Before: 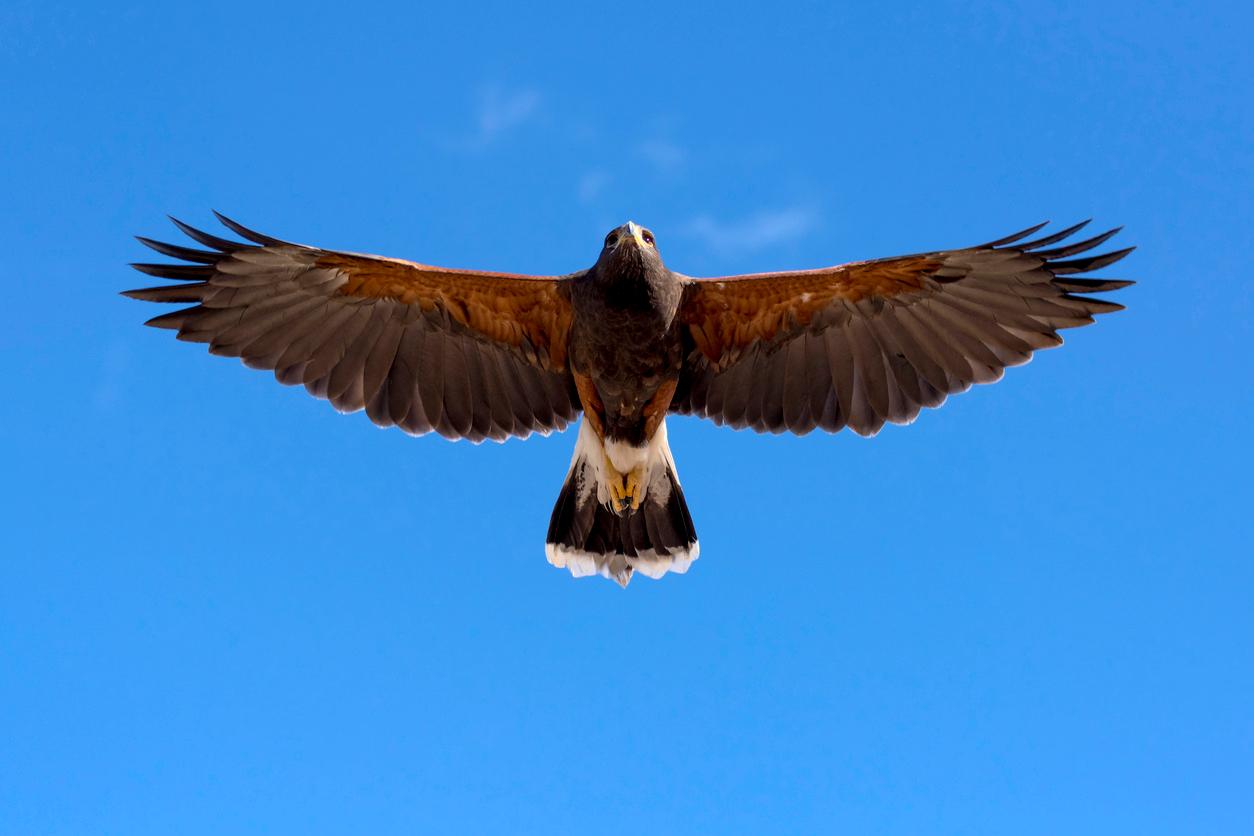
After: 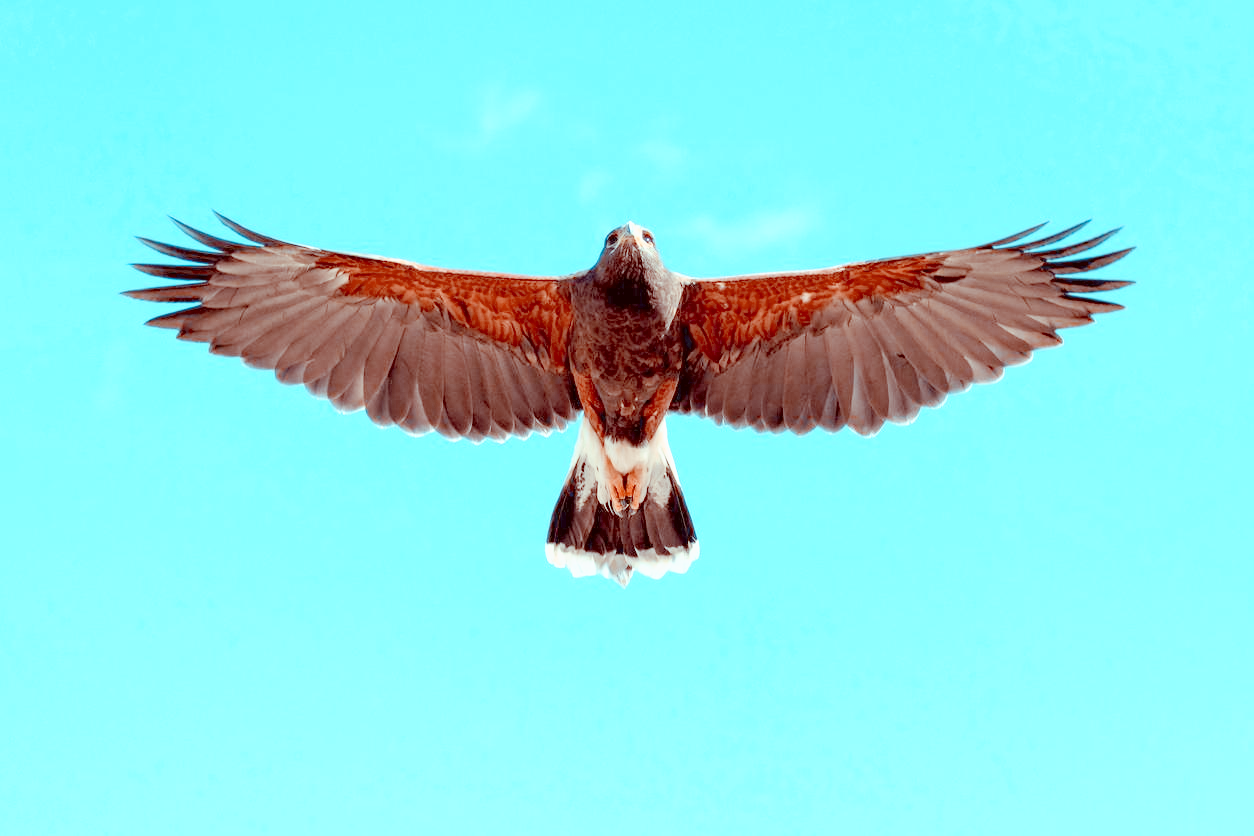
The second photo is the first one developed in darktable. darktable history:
tone curve: curves: ch0 [(0, 0) (0.003, 0.002) (0.011, 0.009) (0.025, 0.02) (0.044, 0.036) (0.069, 0.057) (0.1, 0.081) (0.136, 0.115) (0.177, 0.153) (0.224, 0.202) (0.277, 0.264) (0.335, 0.333) (0.399, 0.409) (0.468, 0.491) (0.543, 0.58) (0.623, 0.675) (0.709, 0.777) (0.801, 0.88) (0.898, 0.98) (1, 1)], preserve colors none
color look up table: target L [89.11, 79.28, 48.86, 47.8, 34.74, 27.99, 197.97, 92.08, 90.1, 59.56, 56.6, 80.68, 56.24, 52.28, 64.49, 66.9, 48.45, 50.24, 60.58, 50.79, 38.95, 30.14, 86.23, 80.76, 80.53, 74.78, 63.32, 62.05, 64.39, 68.1, 46, 53.19, 28.23, 30.26, 41.83, 20.36, 17.34, 13.9, 11.16, 81.72, 81.88, 81.58, 81.28, 81.23, 82.22, 68.28, 69.72, 59.05, 52.92], target a [-11.31, -8.416, 25.17, -5.015, 5.114, 16.22, 0, -0.001, -8.951, 46.43, 45.86, -5.276, 53.92, 51.47, 15.19, -5.13, 54.15, 48.5, 26.42, 41.8, 46.02, 26.82, -9.731, -7.917, -8.084, -8.092, -15.73, 16.51, -5.736, -25.66, 7.151, -14.76, 11.02, 13.1, -1.847, 12.07, 15.08, 15.69, 15.14, -9.642, -14.47, -10.82, -10.19, -12.25, -13.15, -26.8, -32.78, -25.78, -17.22], target b [2.565, -1.155, 42.68, 18.36, 23.54, 24.54, 0.001, 0.006, 0.62, 58.75, 56.85, -0.506, 53.41, 54.81, 11, -1.792, 52.33, 33.57, 4.051, 24.92, 35.35, 20.63, 0.864, -1.334, -0.94, -1.384, -20.18, -5.722, -21.68, -35.62, 2.796, -36.13, 3.462, -6.911, -34.57, 4.307, 3.126, 1.857, 1.794, -1.072, -3.559, -2.721, -2.898, -2.868, -4.4, -8.152, -24.01, -25.41, -20.01], num patches 49
